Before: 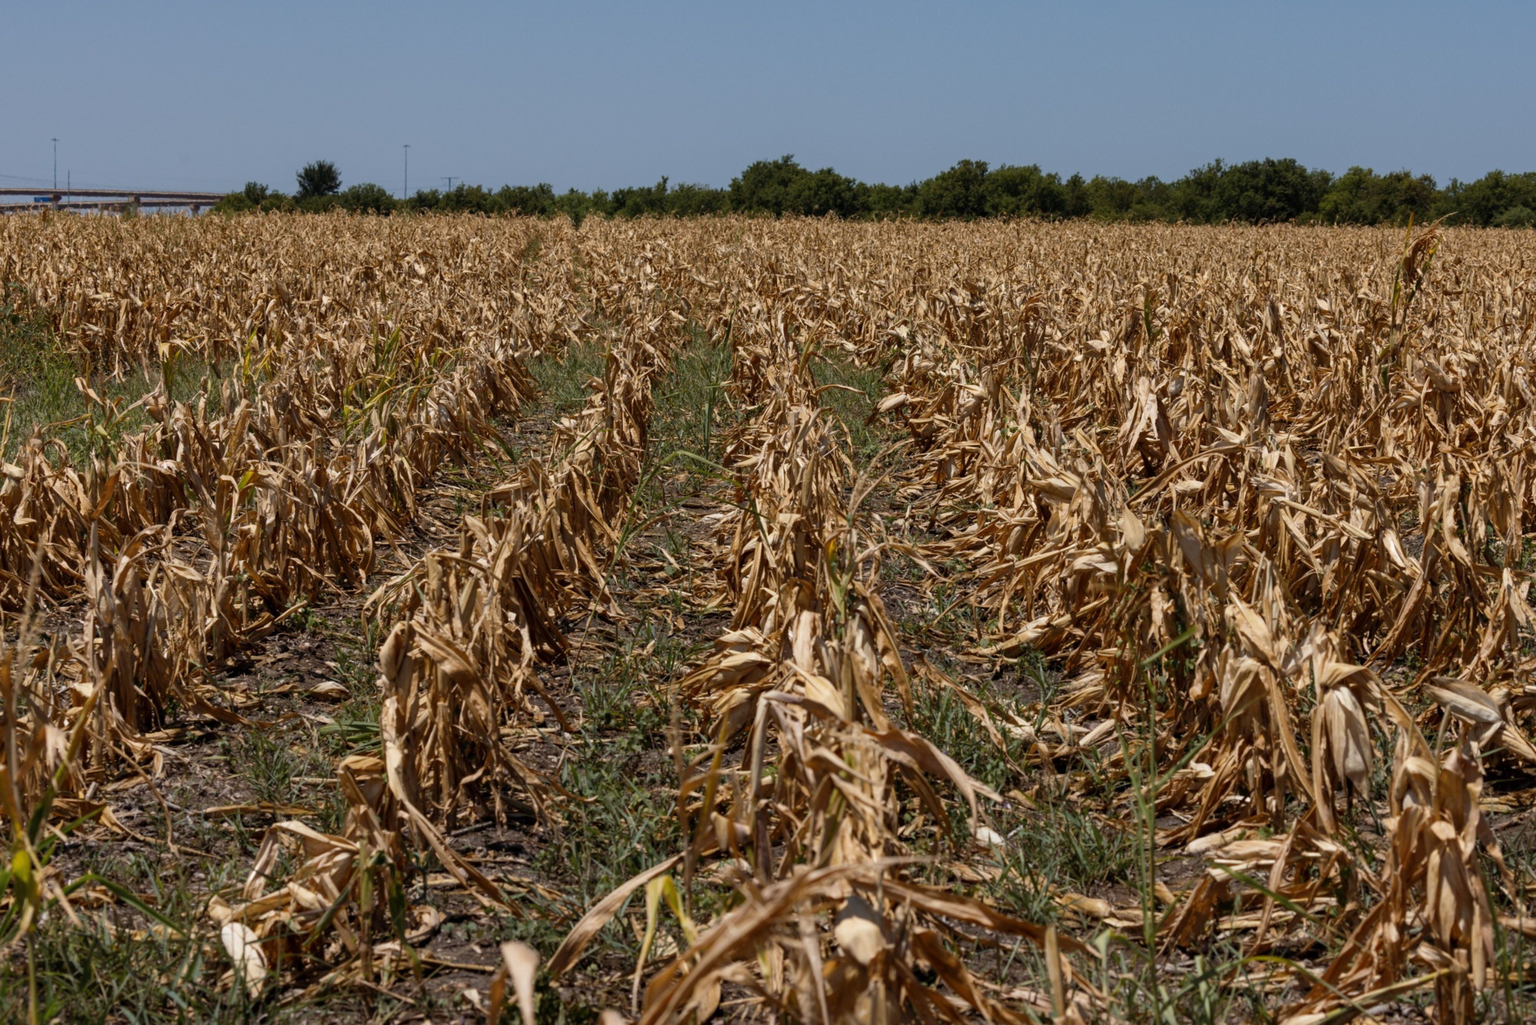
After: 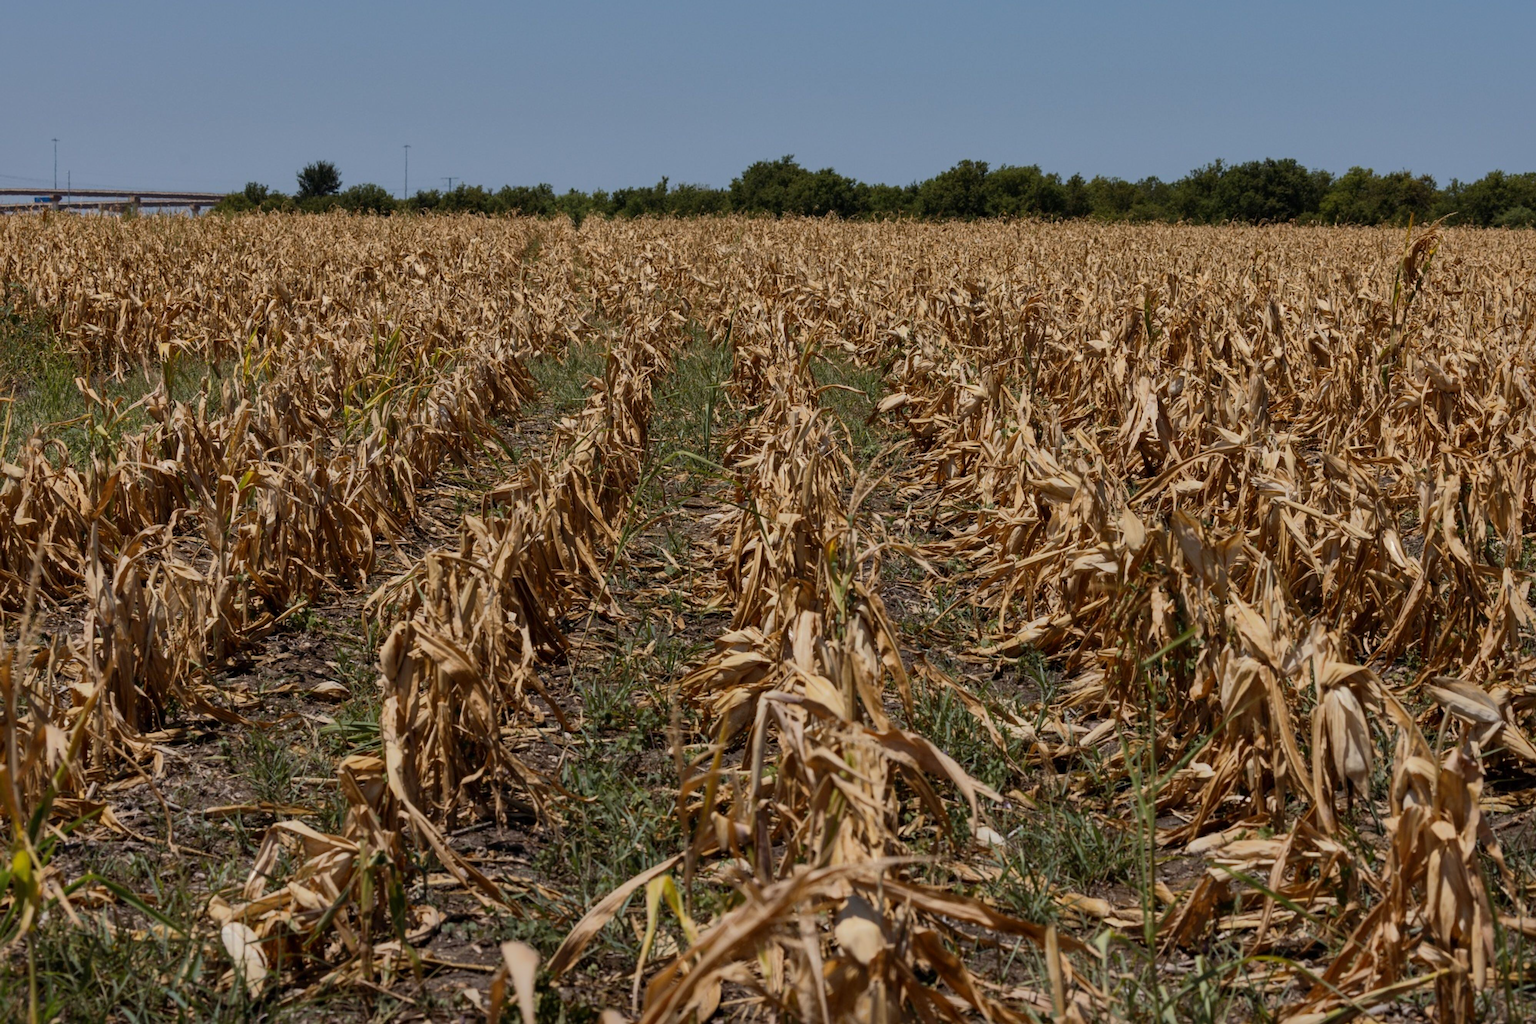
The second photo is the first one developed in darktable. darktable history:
sharpen: amount 0.21
shadows and highlights: shadows -19.18, highlights -73.66
